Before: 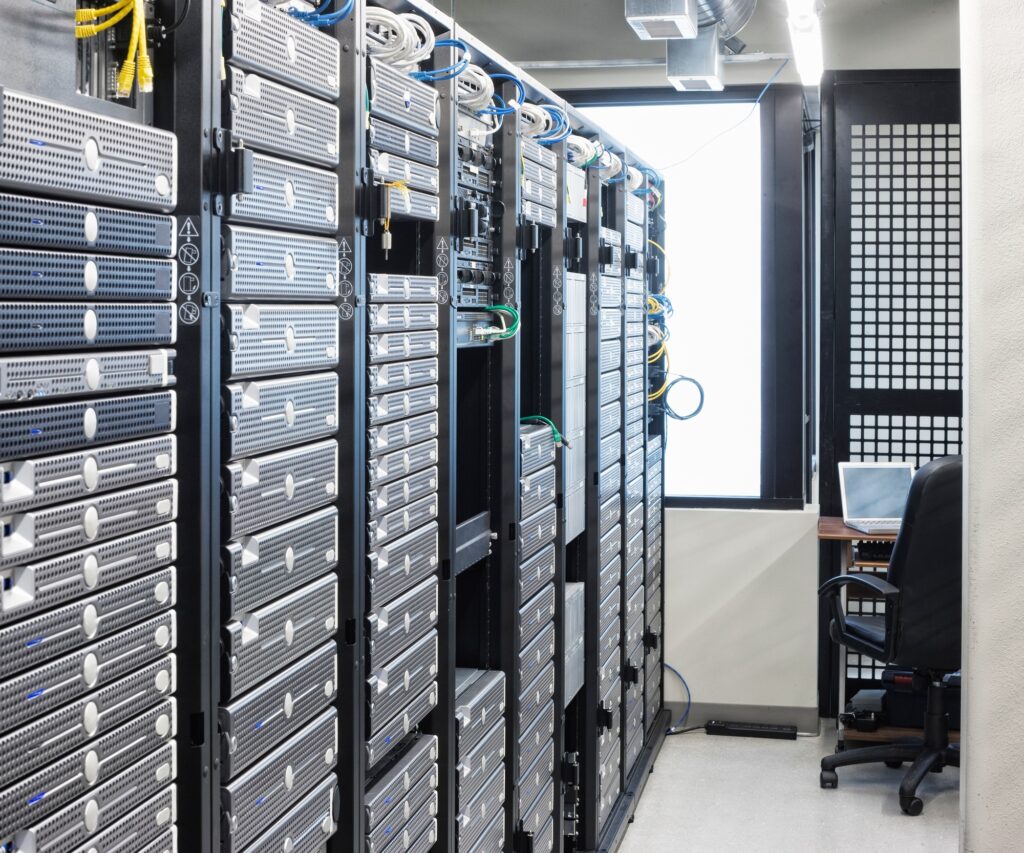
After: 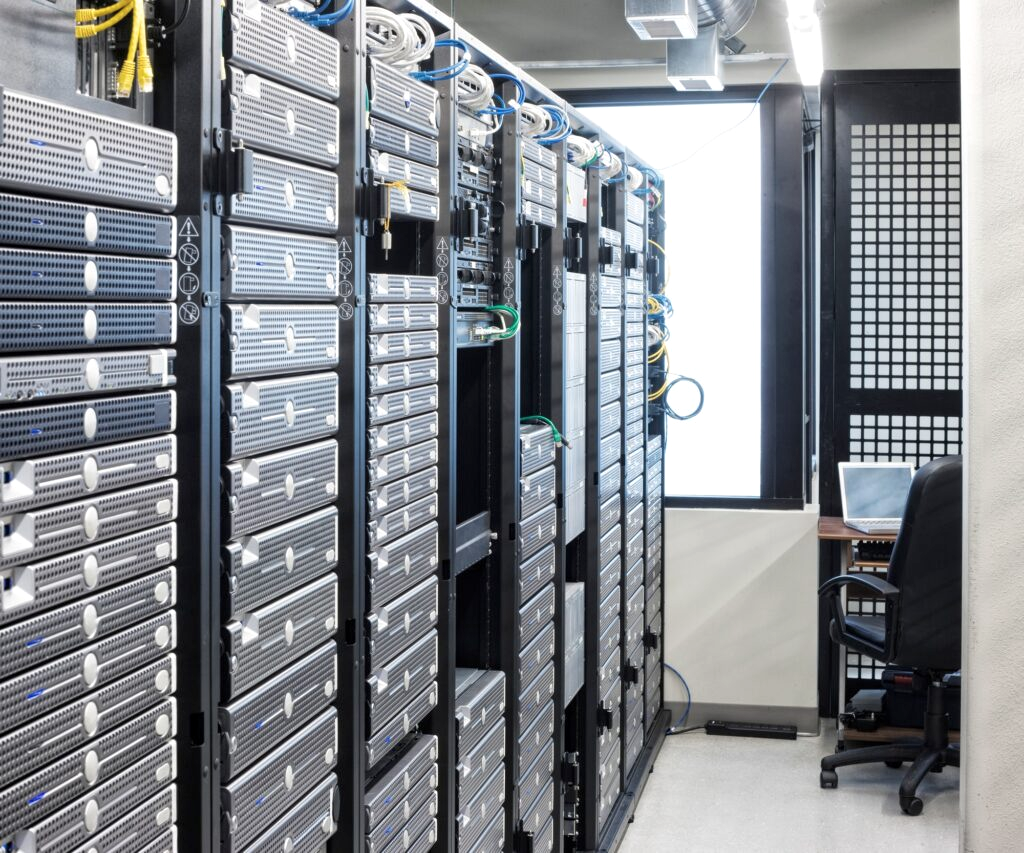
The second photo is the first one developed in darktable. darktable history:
color zones: curves: ch0 [(0, 0.5) (0.143, 0.52) (0.286, 0.5) (0.429, 0.5) (0.571, 0.5) (0.714, 0.5) (0.857, 0.5) (1, 0.5)]; ch1 [(0, 0.489) (0.155, 0.45) (0.286, 0.466) (0.429, 0.5) (0.571, 0.5) (0.714, 0.5) (0.857, 0.5) (1, 0.489)]
local contrast: highlights 107%, shadows 100%, detail 119%, midtone range 0.2
